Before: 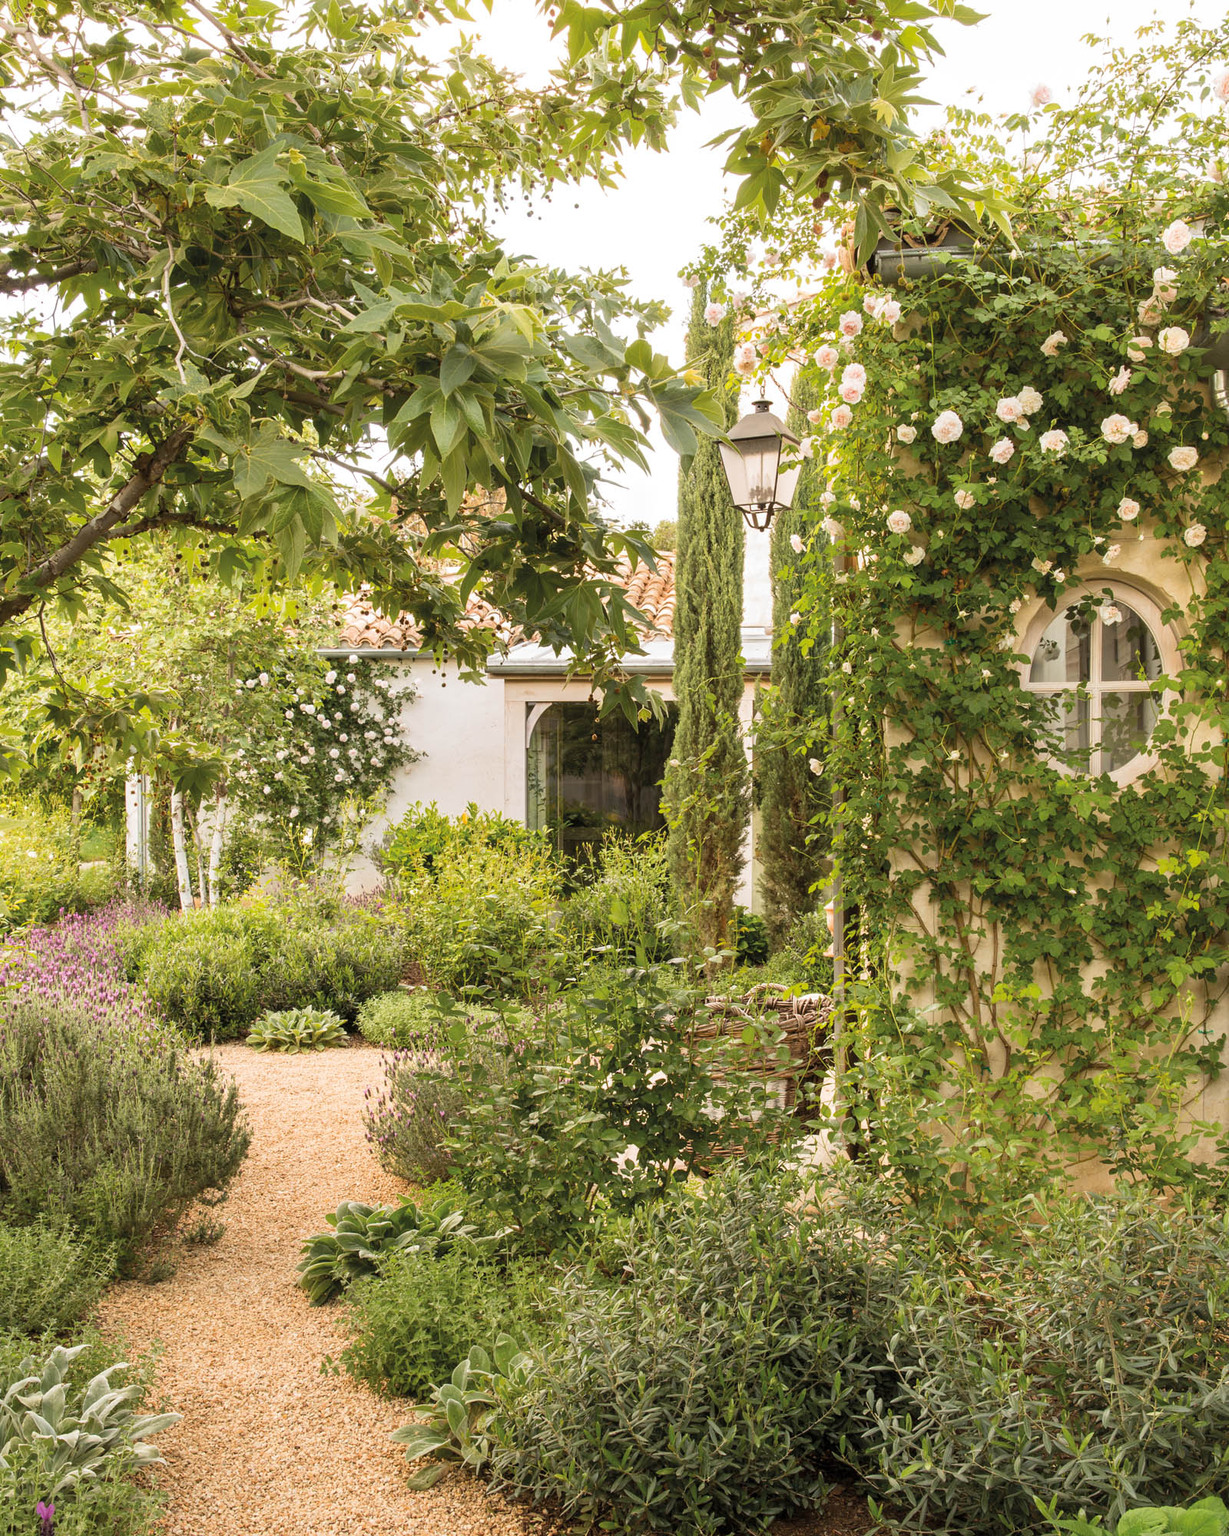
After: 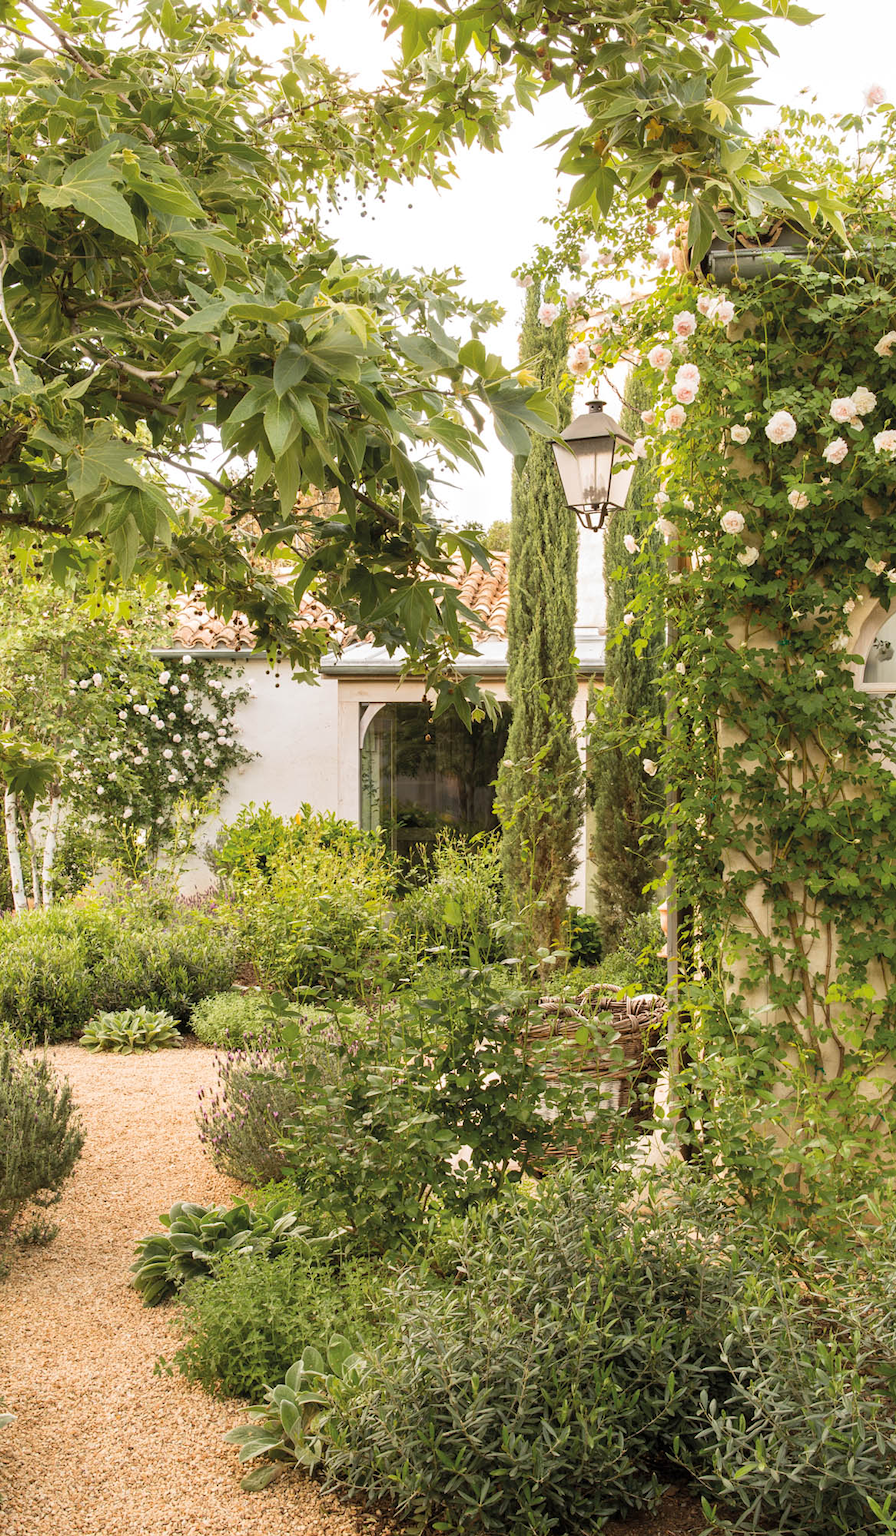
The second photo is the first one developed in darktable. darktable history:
crop: left 13.616%, right 13.437%
